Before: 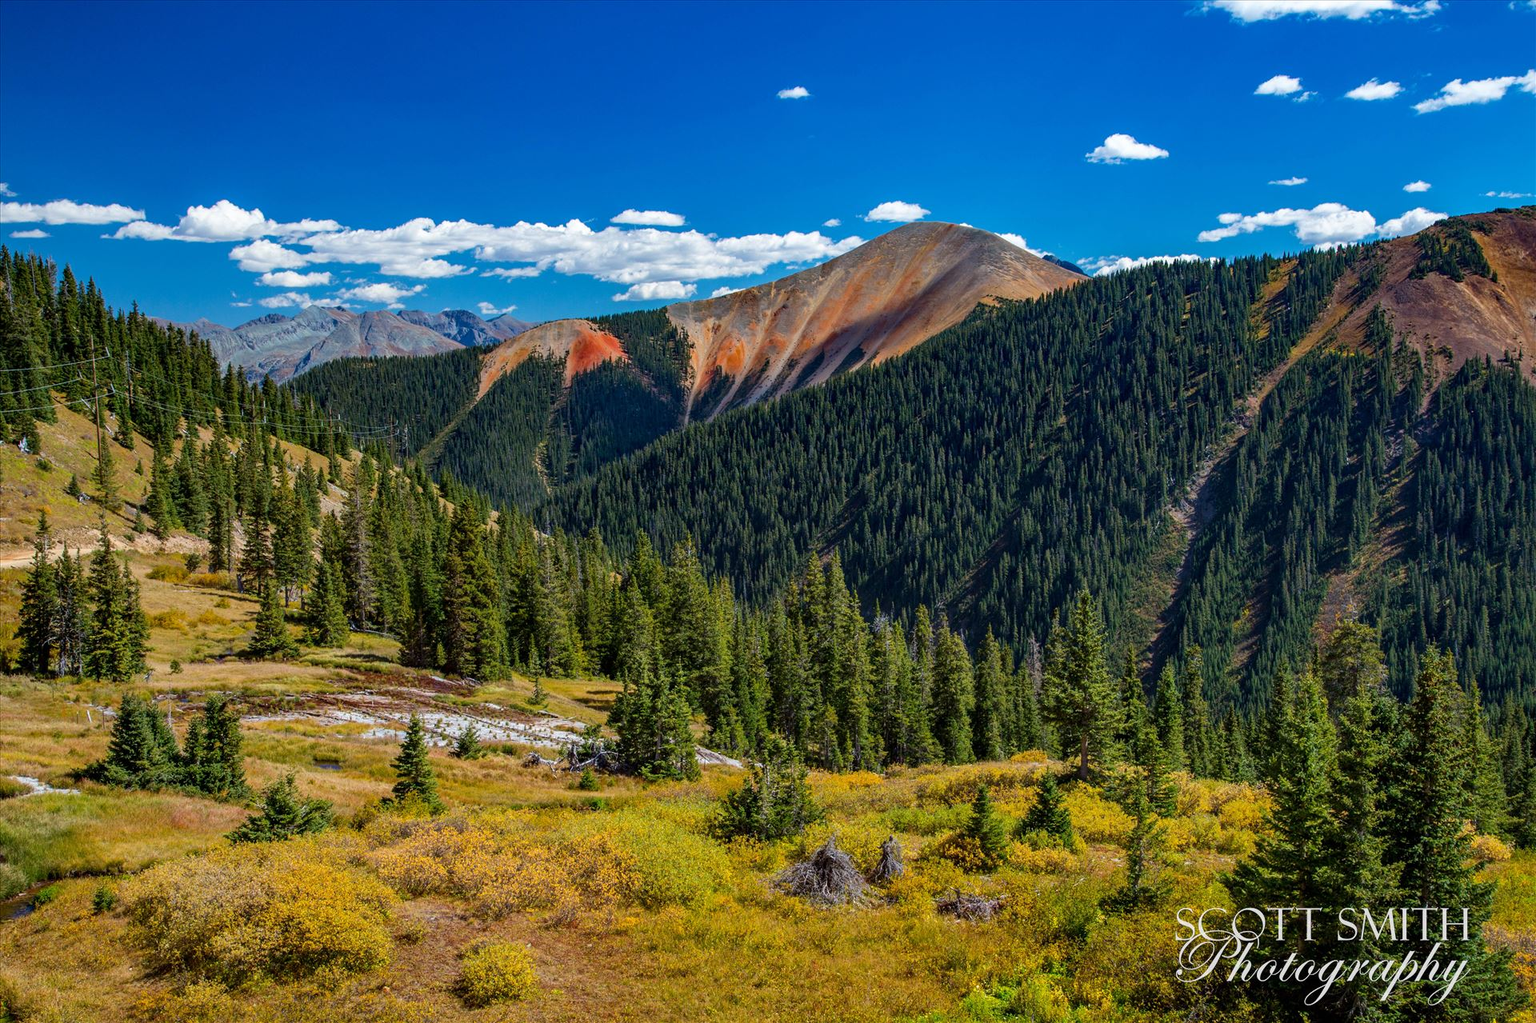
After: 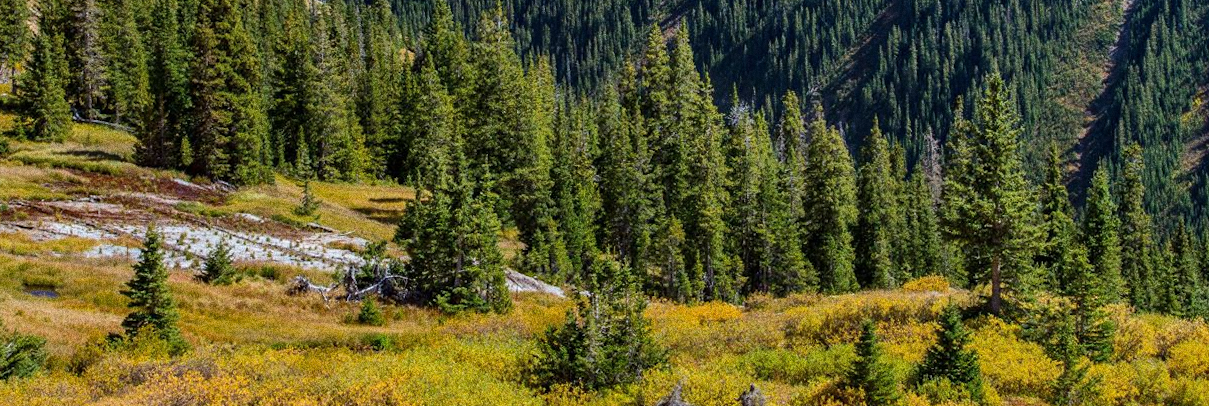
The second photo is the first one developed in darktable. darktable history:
shadows and highlights: shadows 37.27, highlights -28.18, soften with gaussian
white balance: red 0.988, blue 1.017
crop: left 18.091%, top 51.13%, right 17.525%, bottom 16.85%
rotate and perspective: rotation 0.226°, lens shift (vertical) -0.042, crop left 0.023, crop right 0.982, crop top 0.006, crop bottom 0.994
grain: strength 49.07%
